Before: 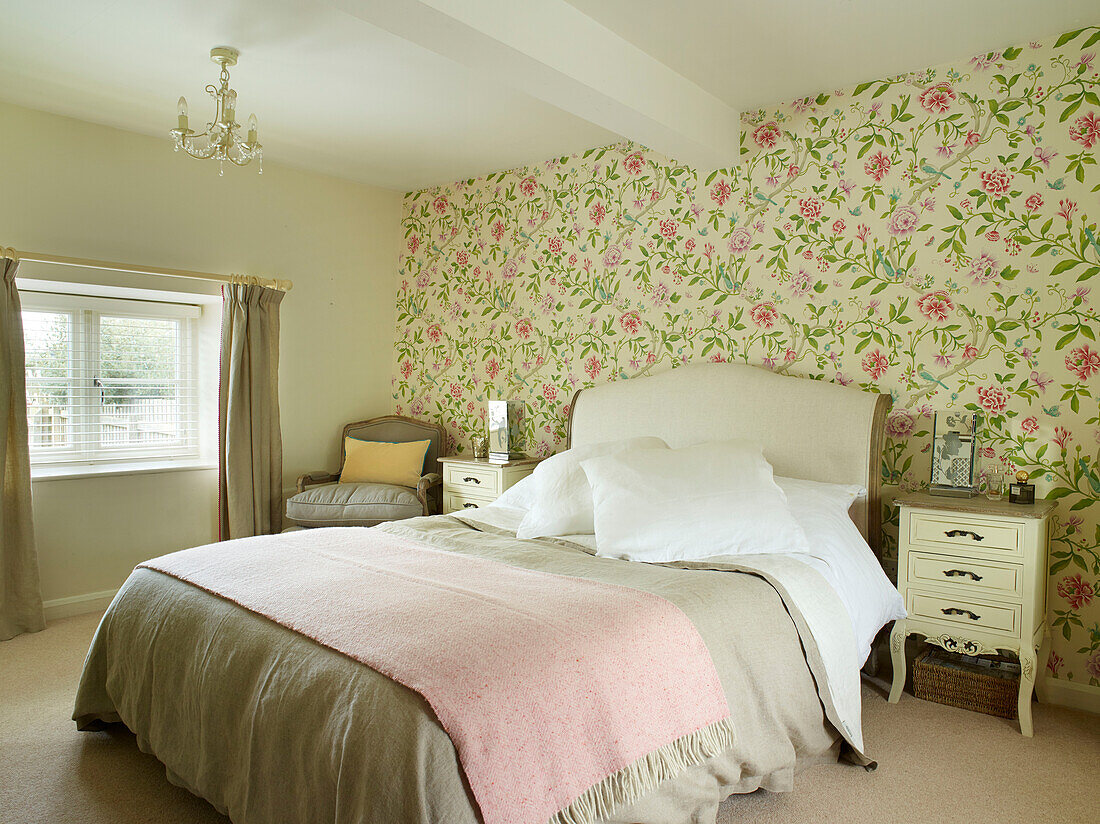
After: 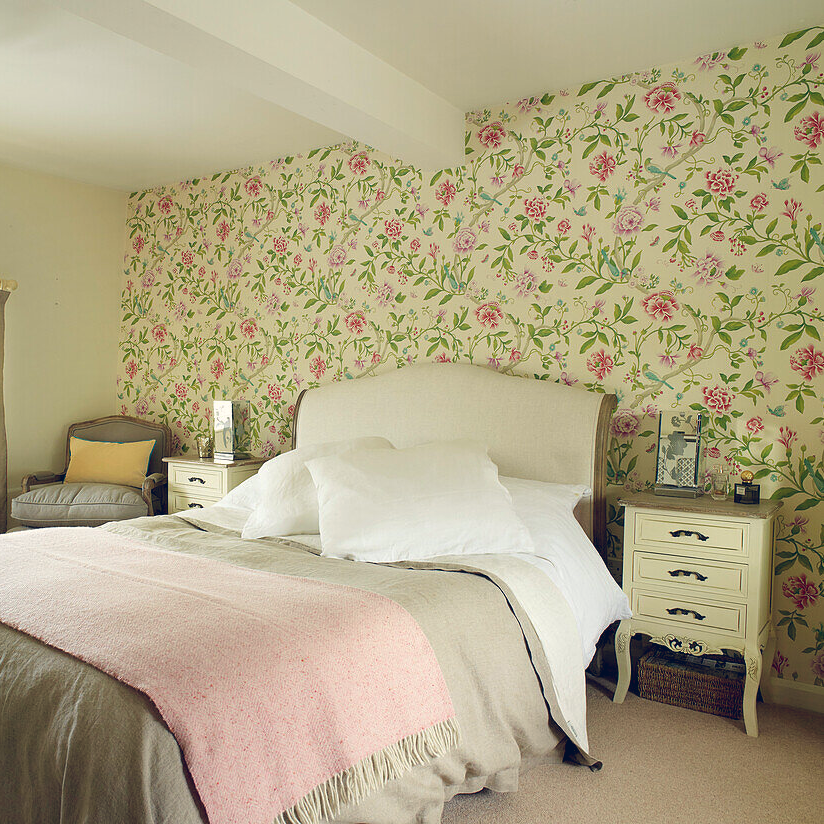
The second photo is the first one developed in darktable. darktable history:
crop and rotate: left 25.033%
color balance rgb: highlights gain › chroma 2.116%, highlights gain › hue 74.79°, global offset › luminance 0.419%, global offset › chroma 0.201%, global offset › hue 255.11°, perceptual saturation grading › global saturation 0.18%
exposure: black level correction 0.007, compensate exposure bias true, compensate highlight preservation false
